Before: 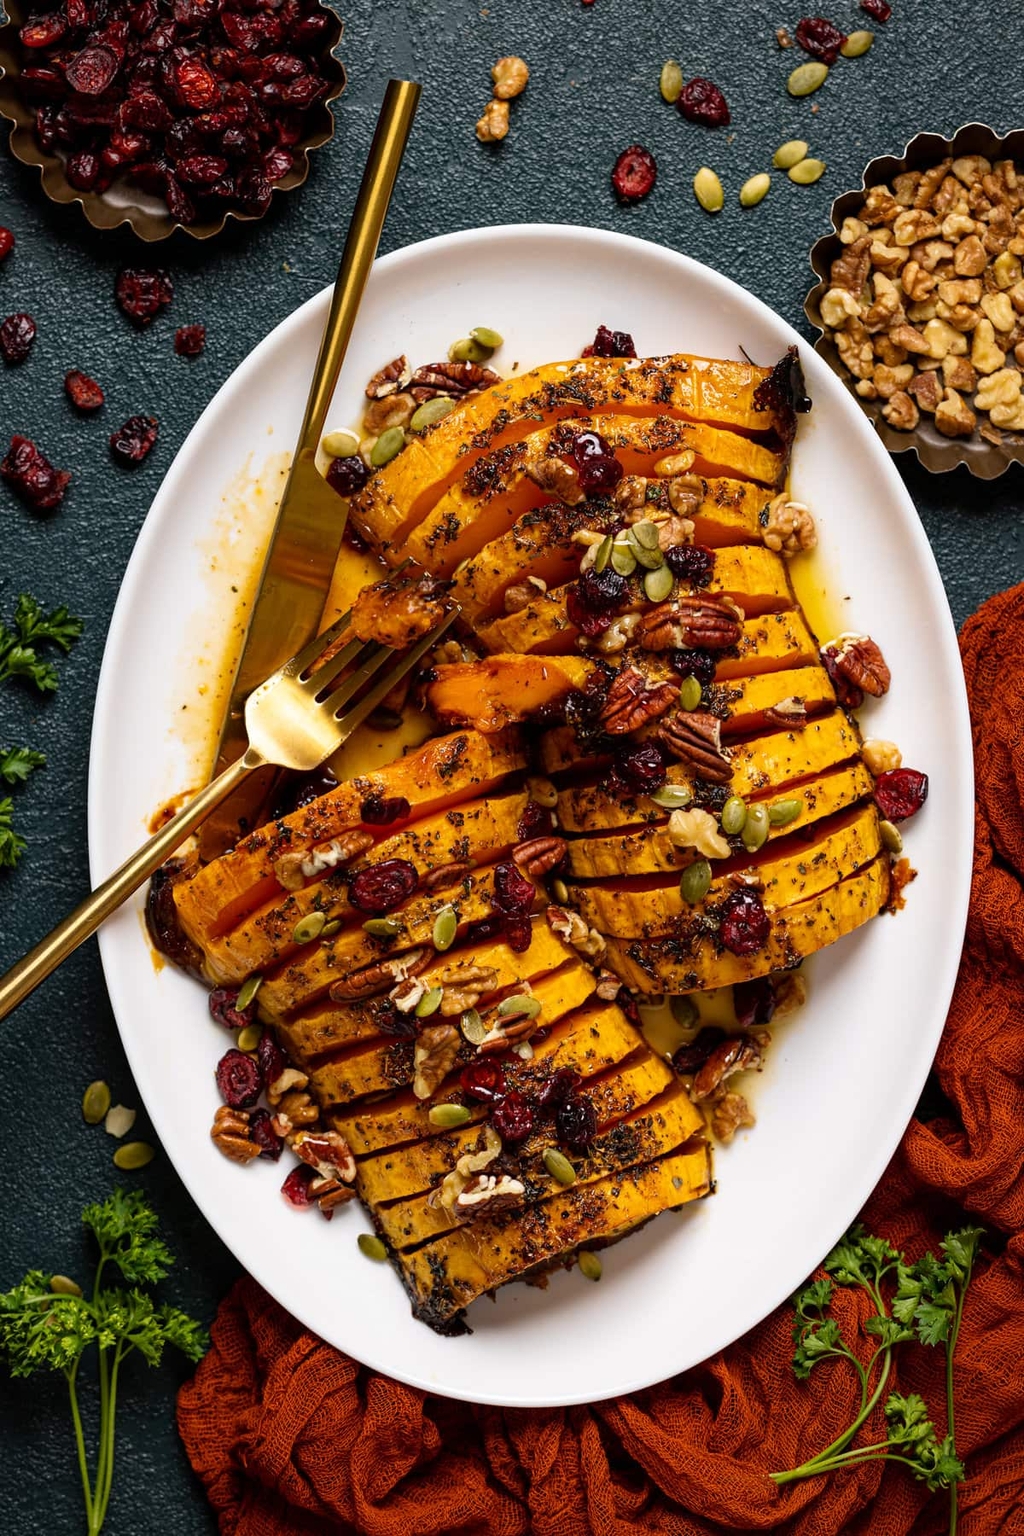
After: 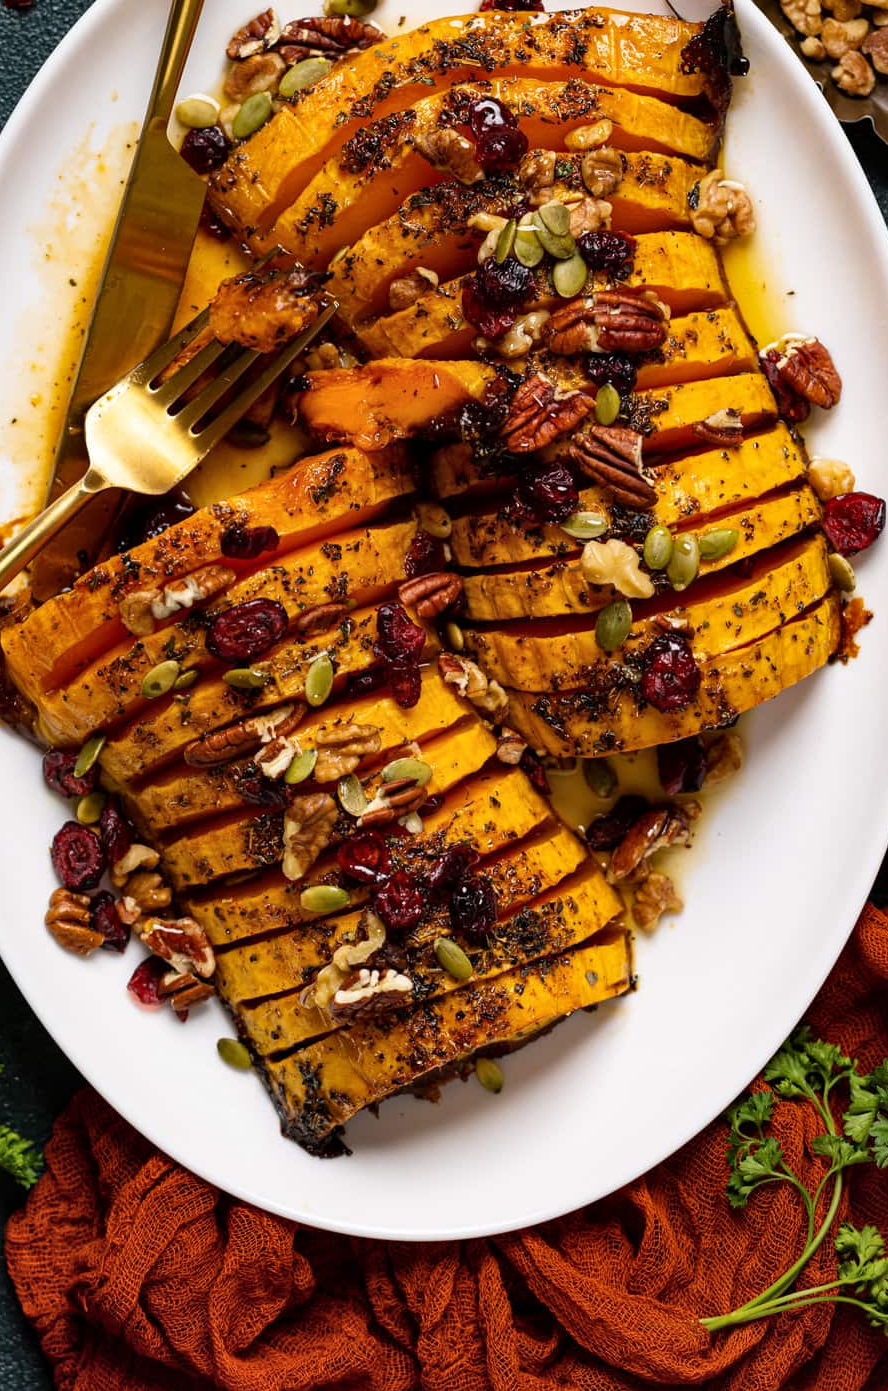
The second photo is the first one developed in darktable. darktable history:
exposure: compensate exposure bias true, compensate highlight preservation false
shadows and highlights: shadows 37.82, highlights -26.62, soften with gaussian
local contrast: mode bilateral grid, contrast 16, coarseness 36, detail 105%, midtone range 0.2
crop: left 16.859%, top 22.694%, right 9.116%
